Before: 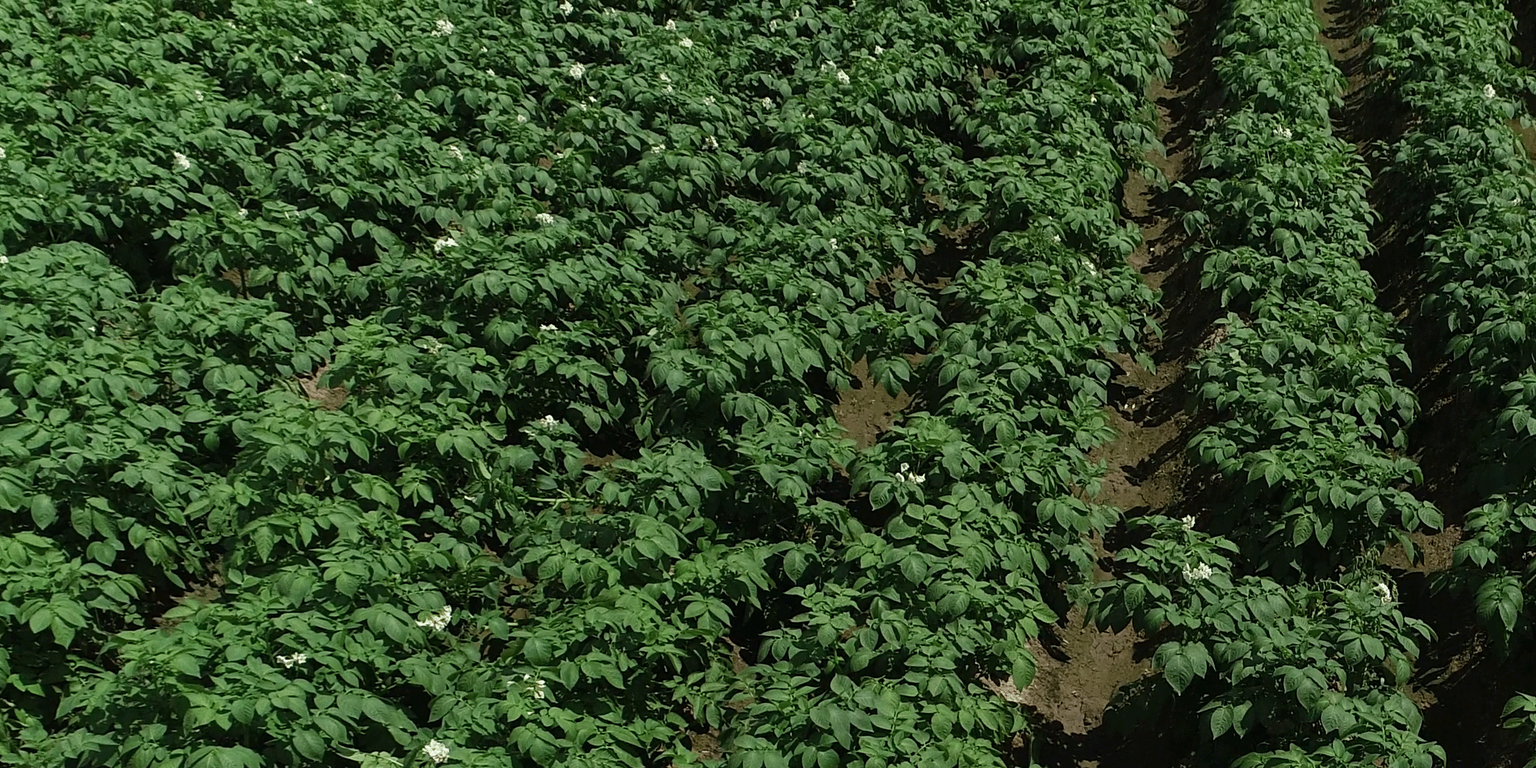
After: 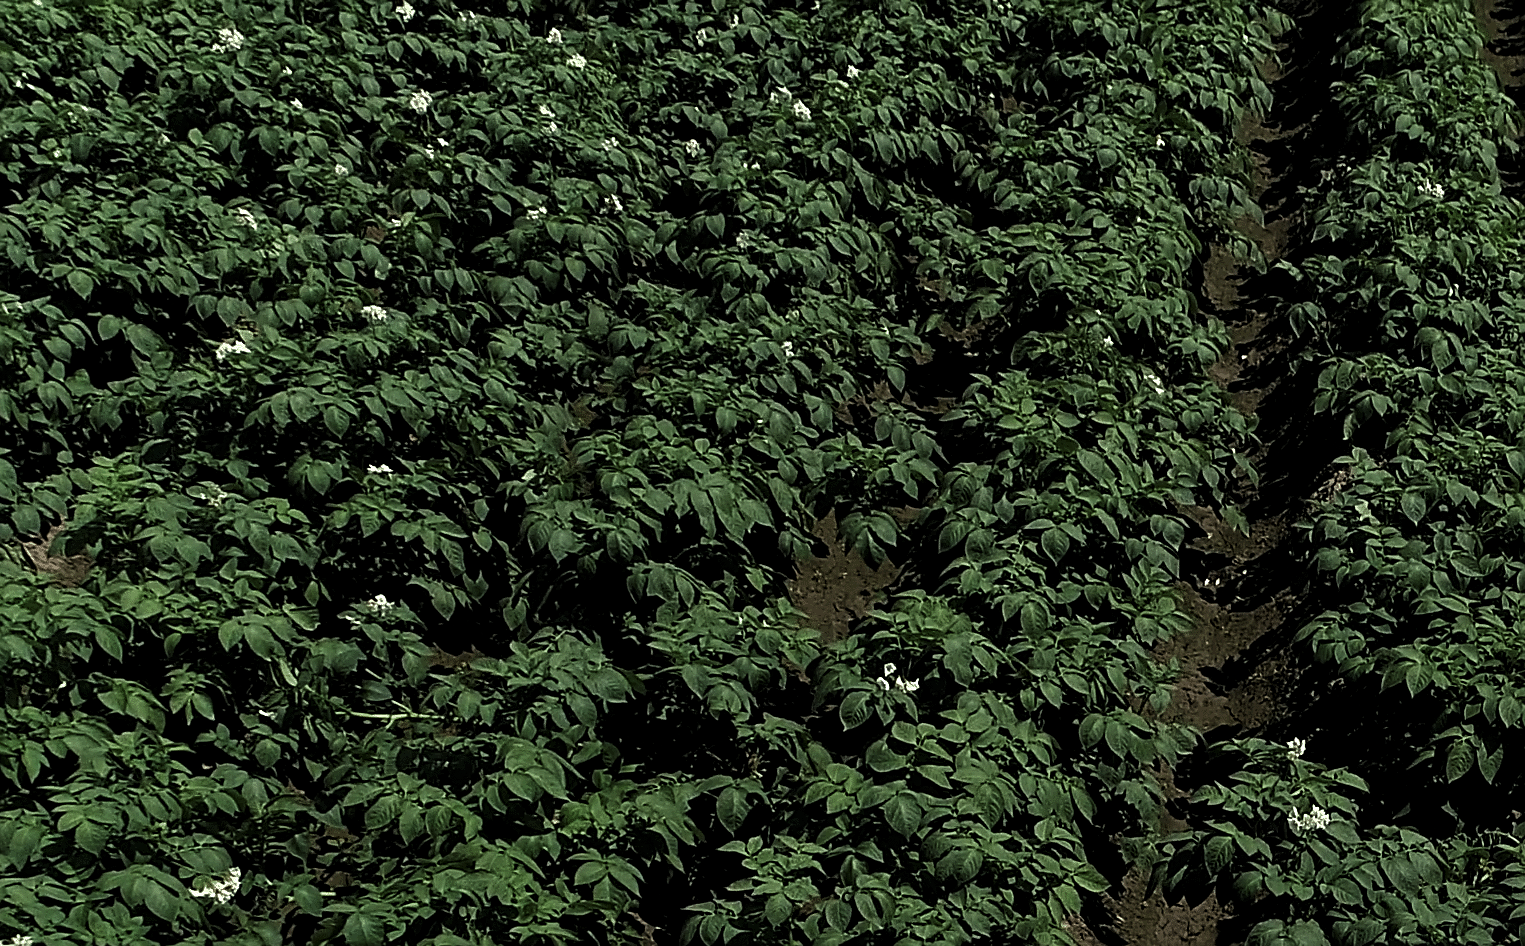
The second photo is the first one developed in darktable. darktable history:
levels: levels [0.101, 0.578, 0.953]
sharpen: on, module defaults
crop: left 18.479%, right 12.2%, bottom 13.971%
